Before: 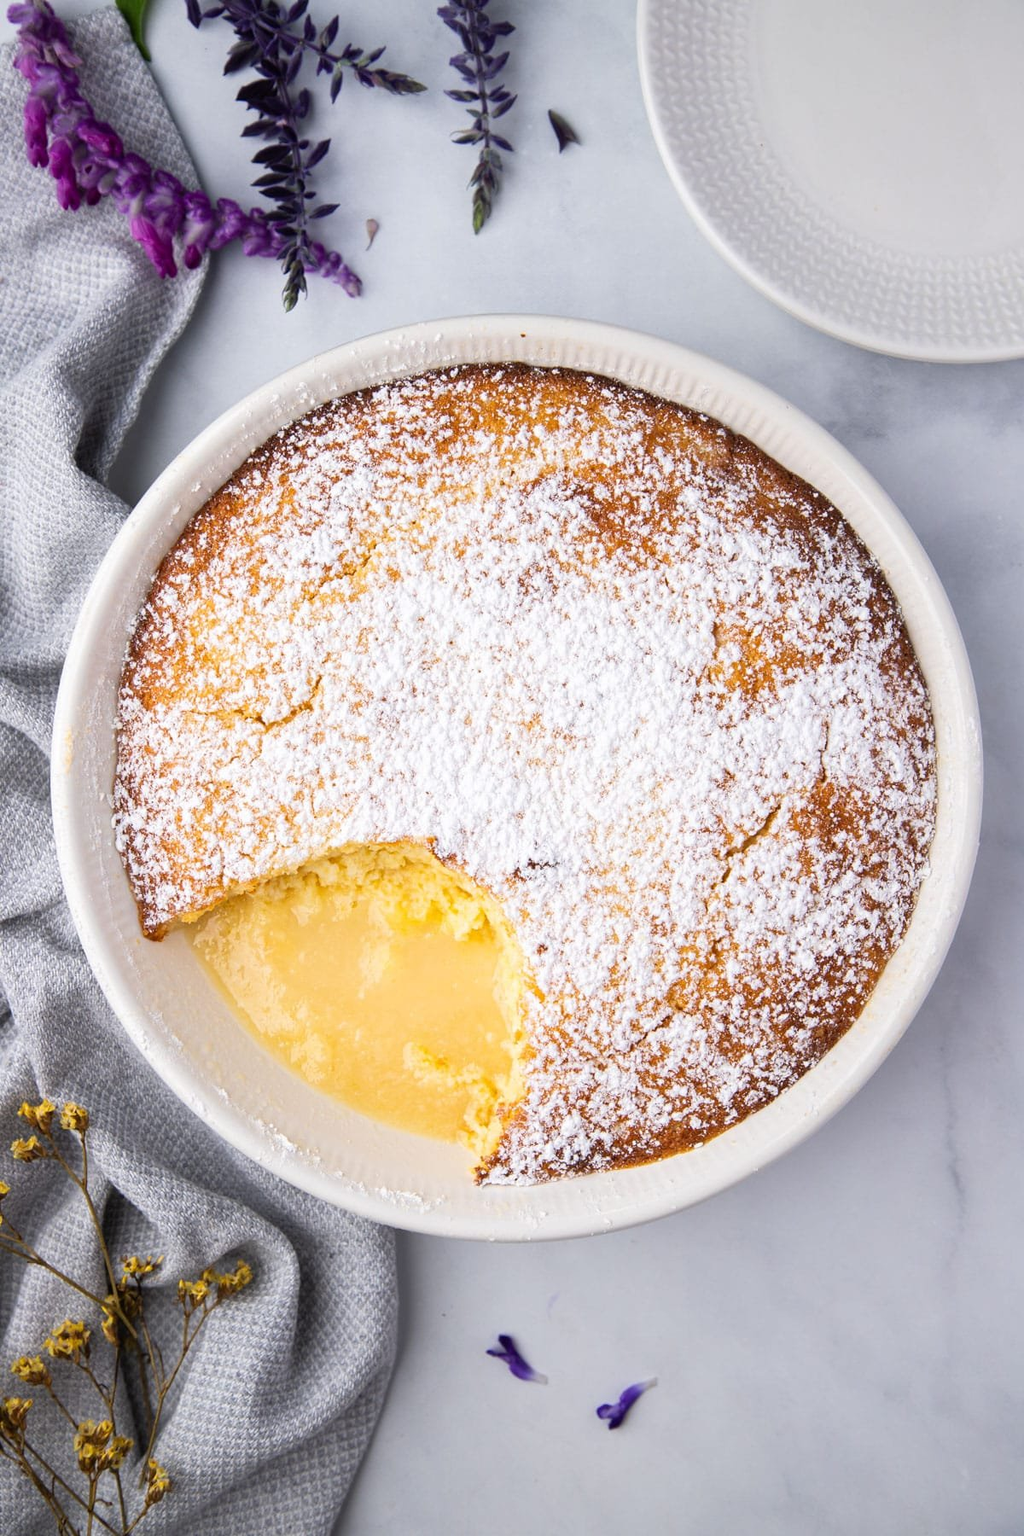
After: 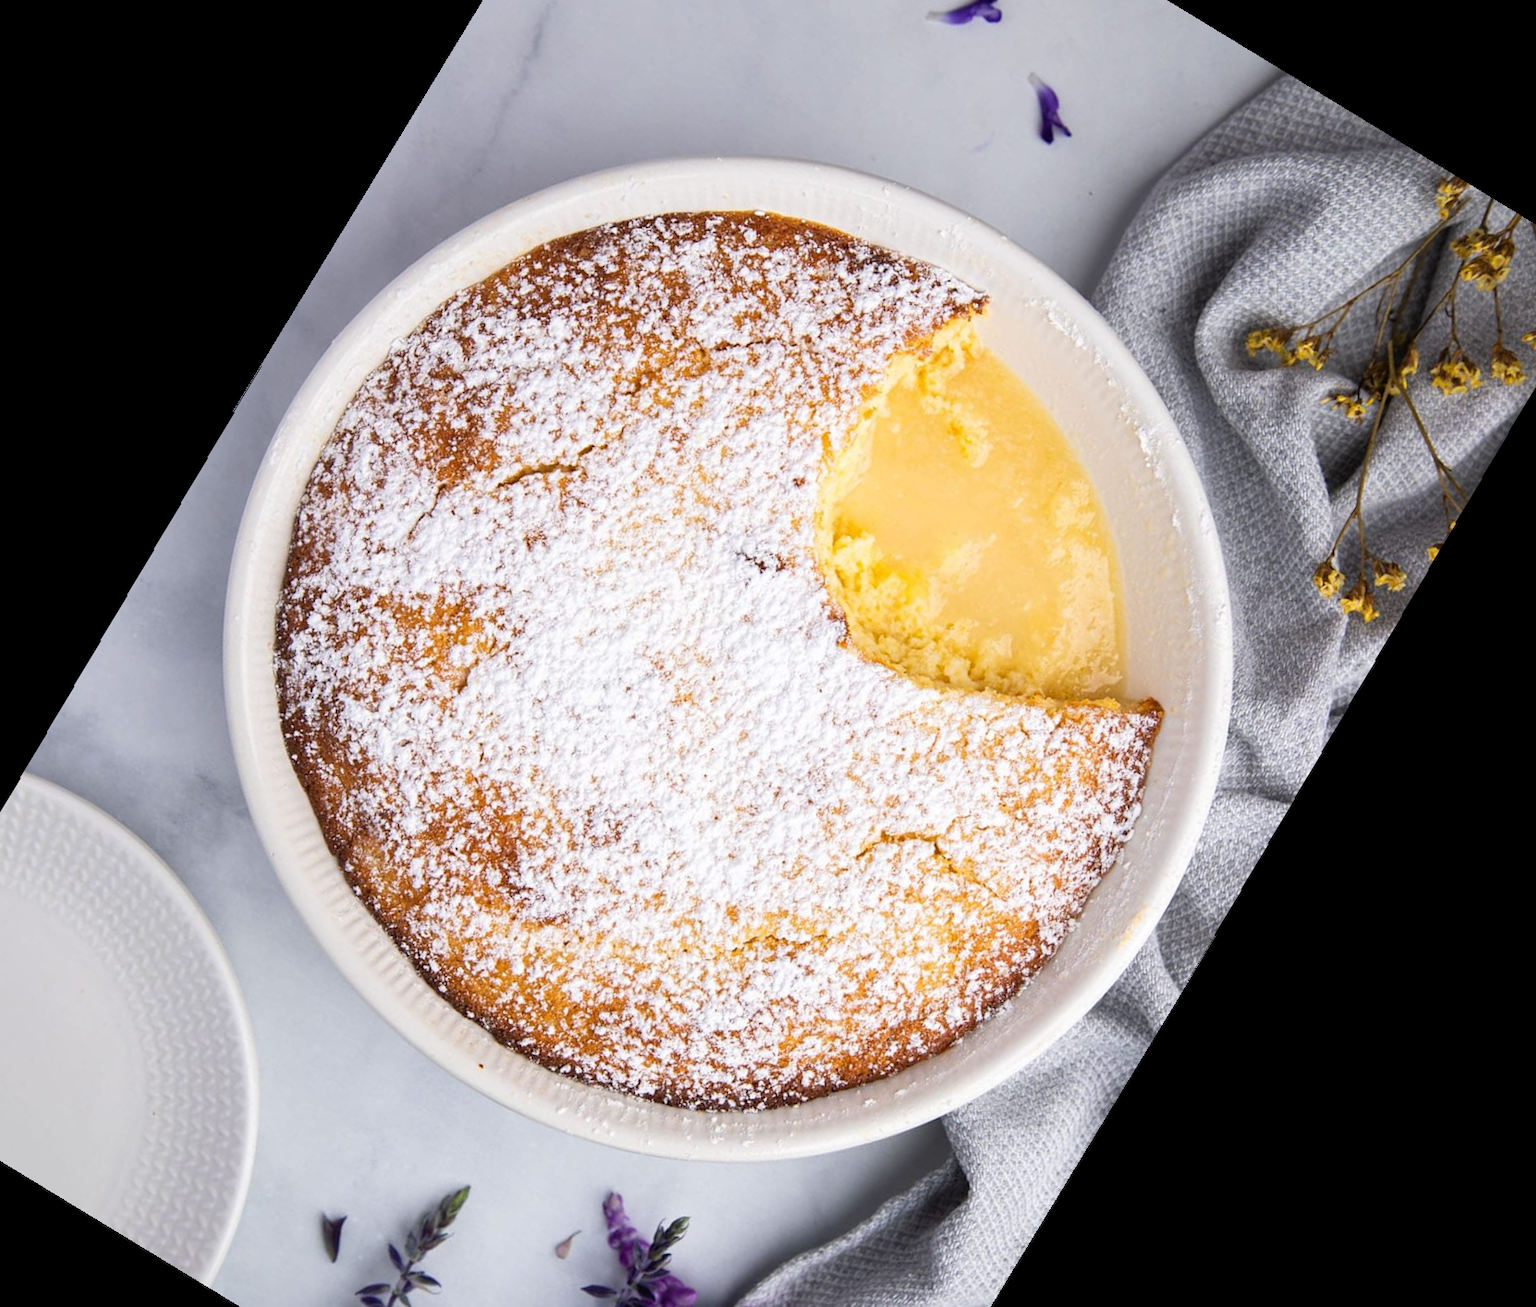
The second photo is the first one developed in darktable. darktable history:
crop and rotate: angle 148.68°, left 9.111%, top 15.603%, right 4.588%, bottom 17.041%
rotate and perspective: rotation -1°, crop left 0.011, crop right 0.989, crop top 0.025, crop bottom 0.975
